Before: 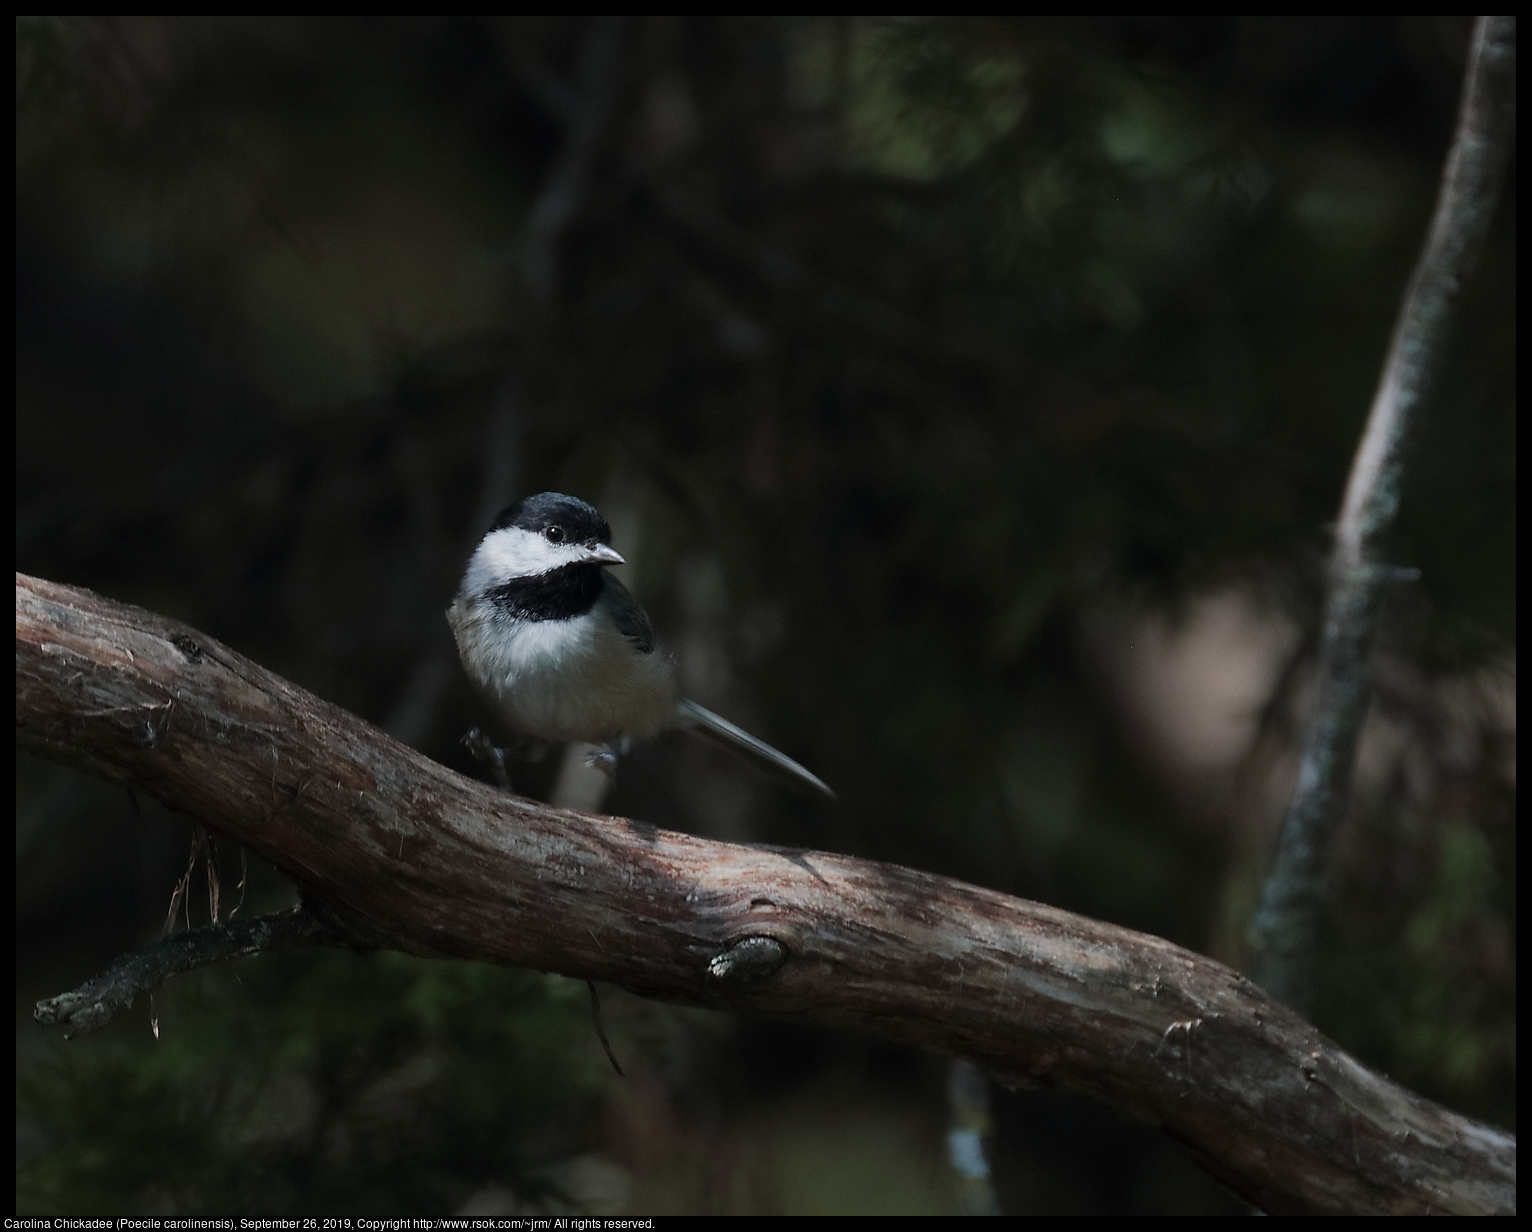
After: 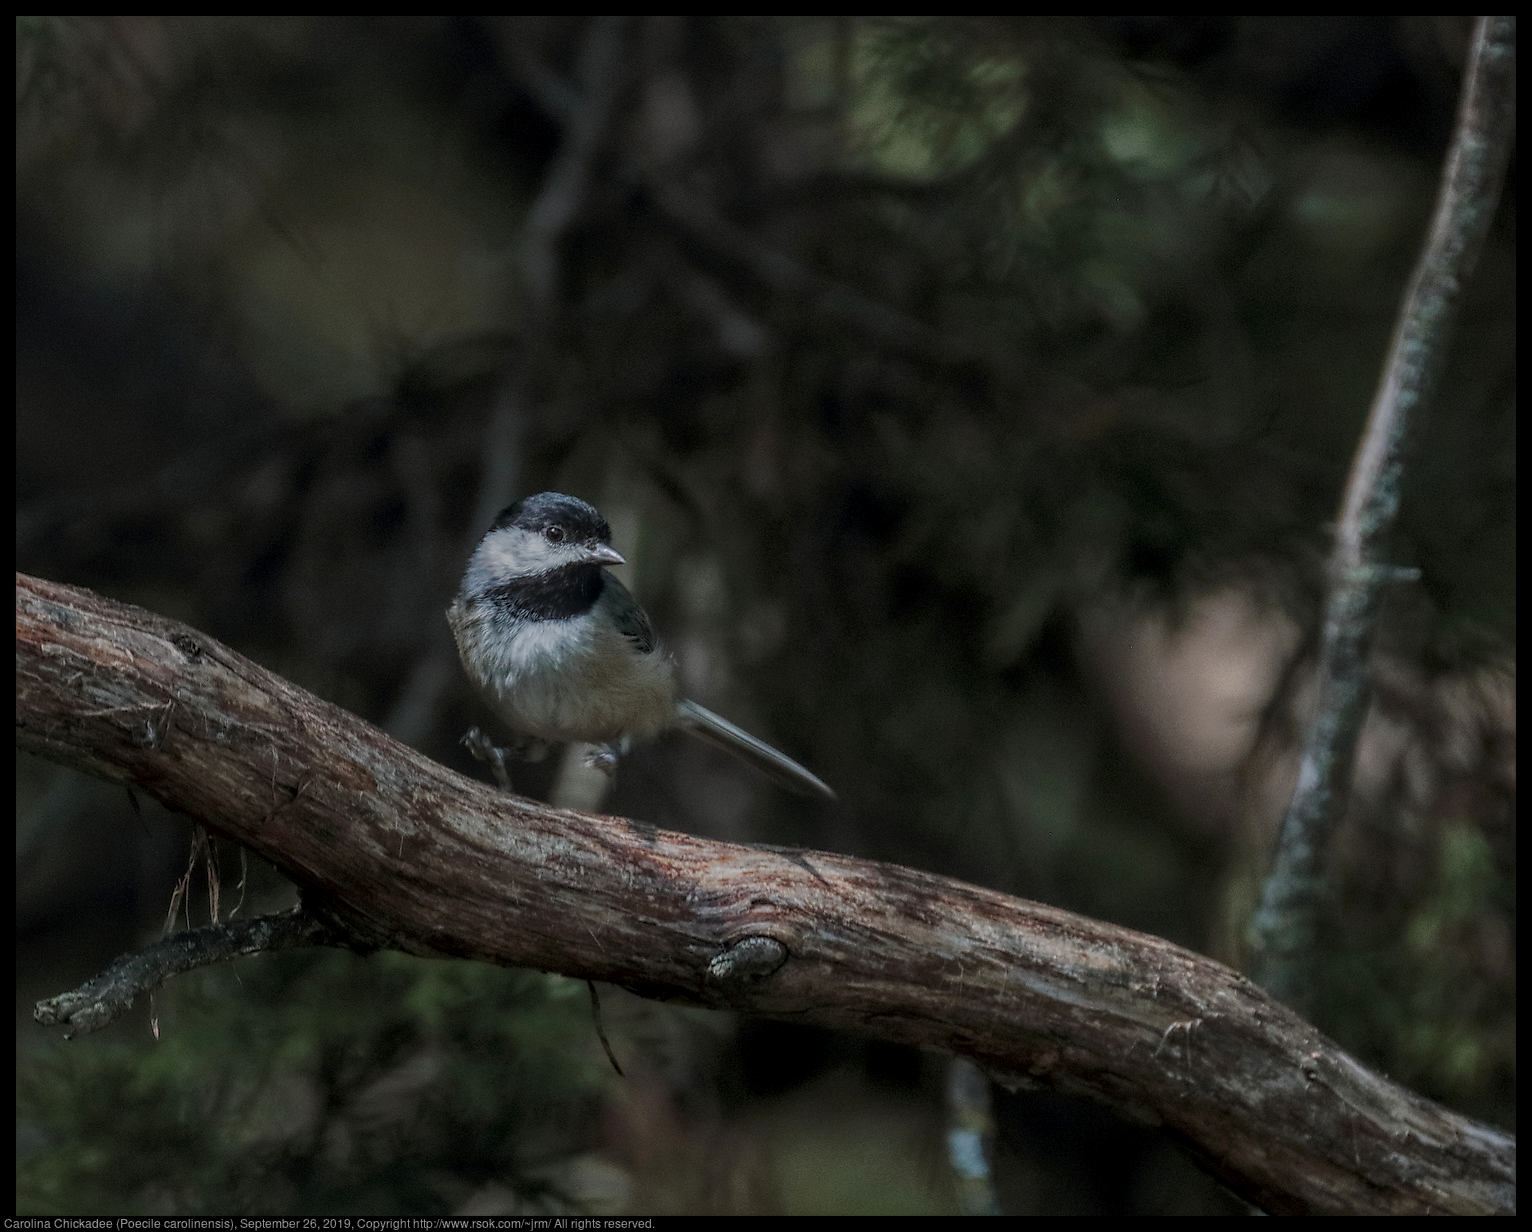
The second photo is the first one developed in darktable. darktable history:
exposure: black level correction 0, exposure 0.393 EV, compensate highlight preservation false
local contrast: highlights 20%, shadows 24%, detail 200%, midtone range 0.2
